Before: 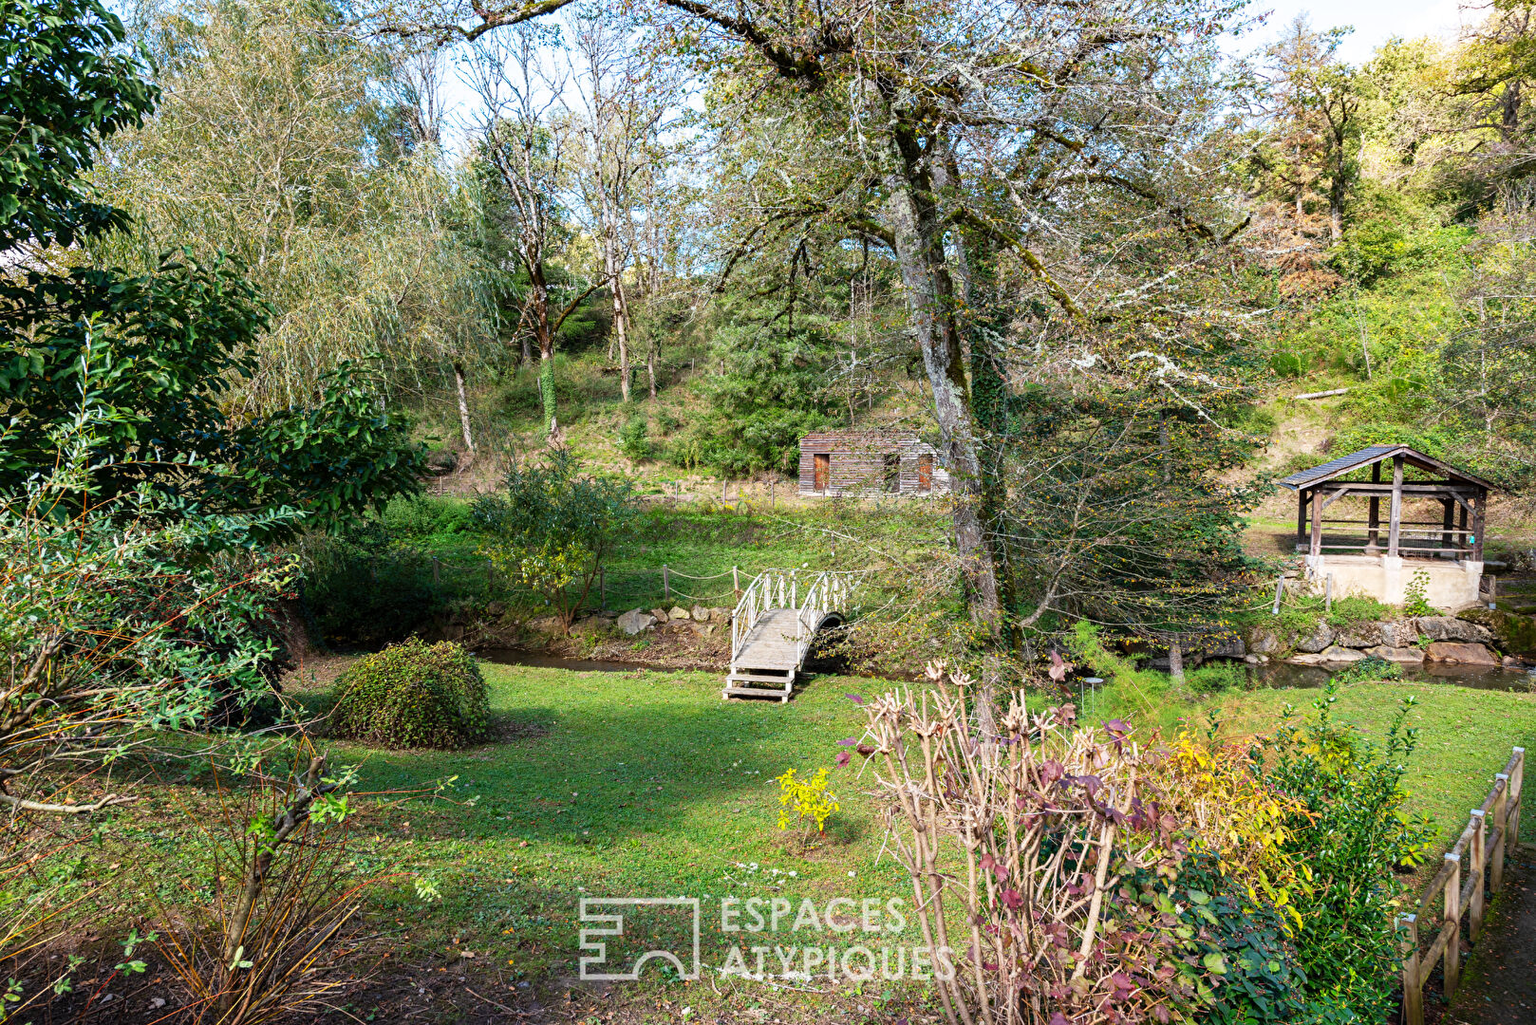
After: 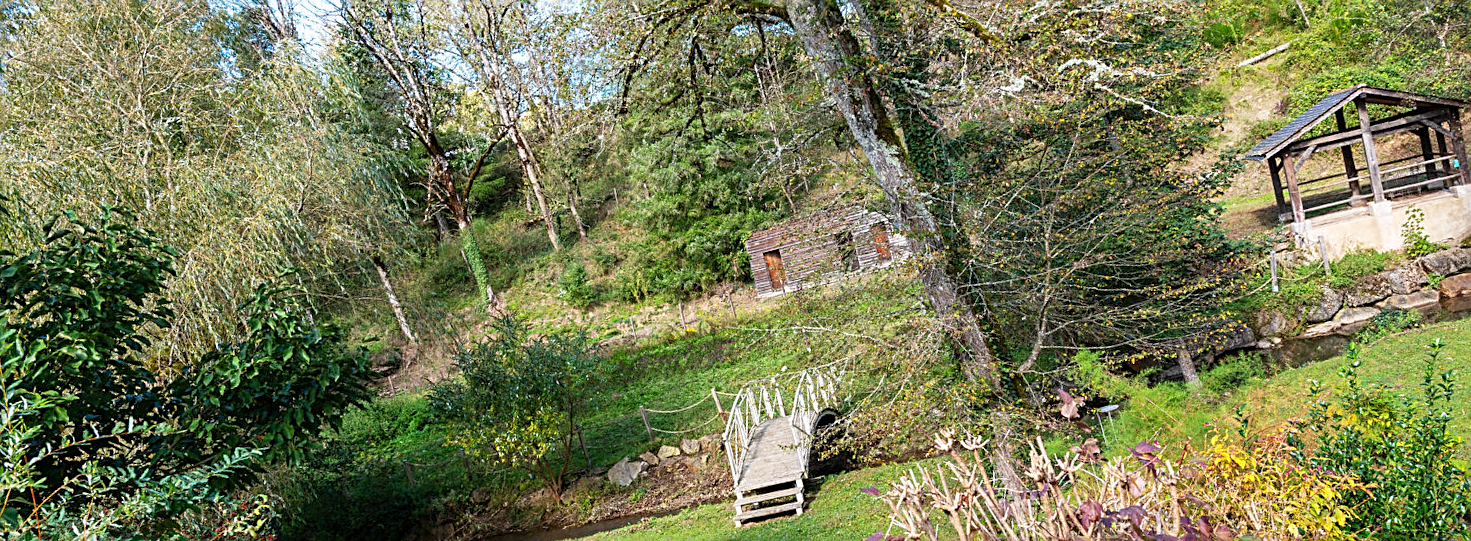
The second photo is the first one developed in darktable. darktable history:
sharpen: on, module defaults
rotate and perspective: rotation -14.8°, crop left 0.1, crop right 0.903, crop top 0.25, crop bottom 0.748
crop: left 0.387%, top 5.469%, bottom 19.809%
